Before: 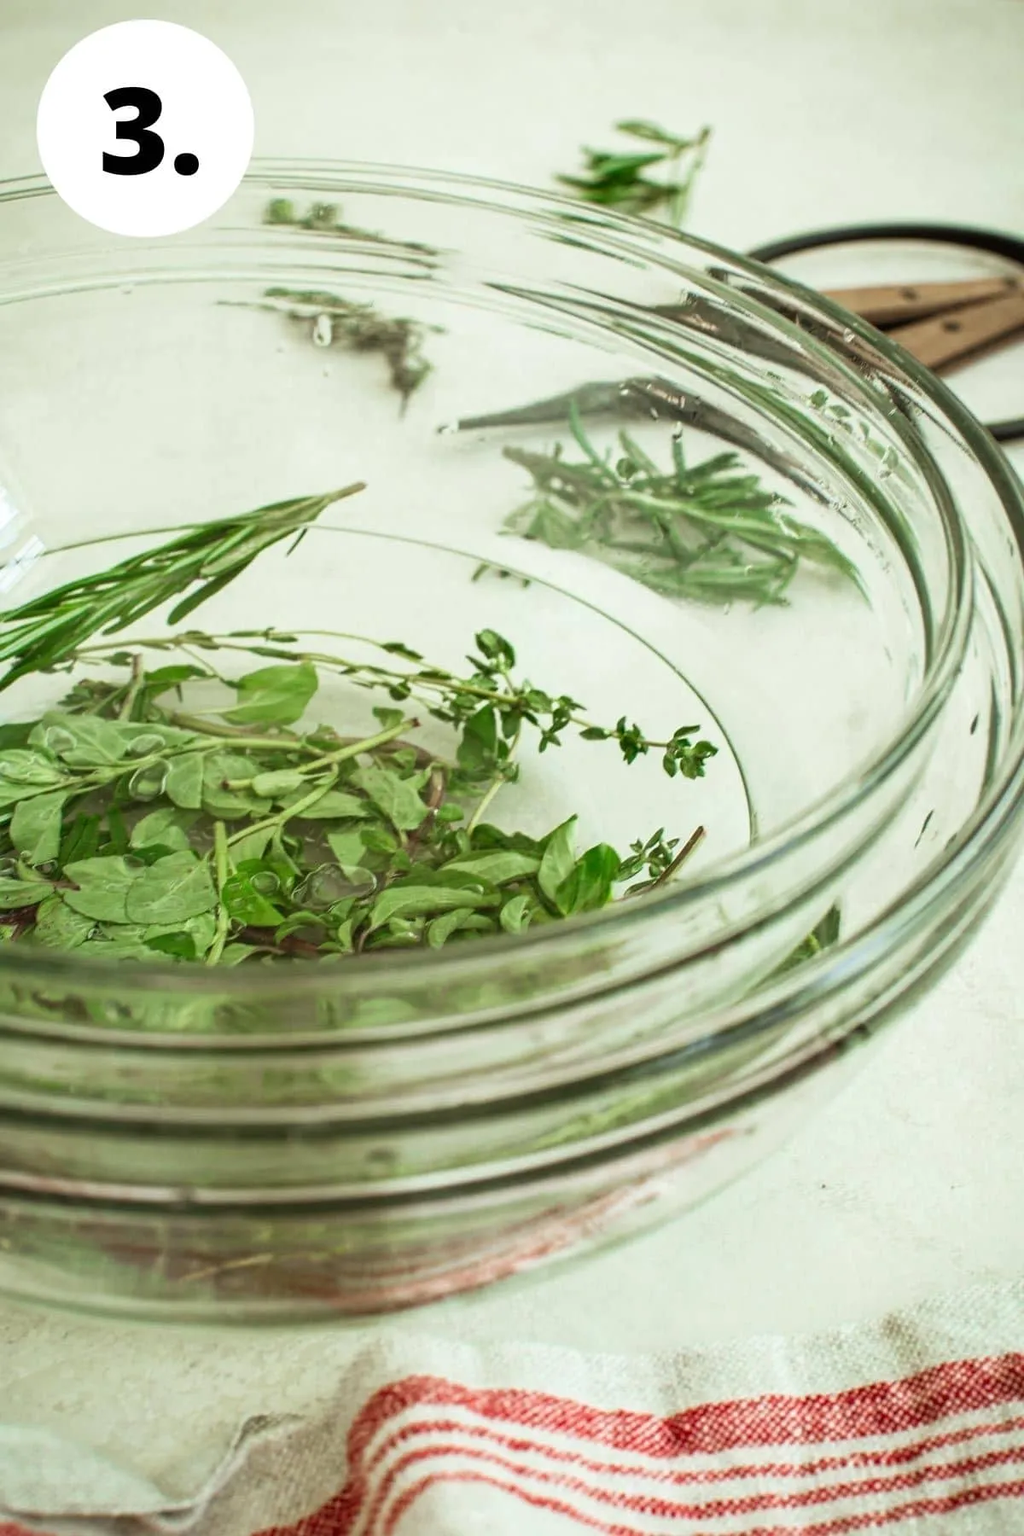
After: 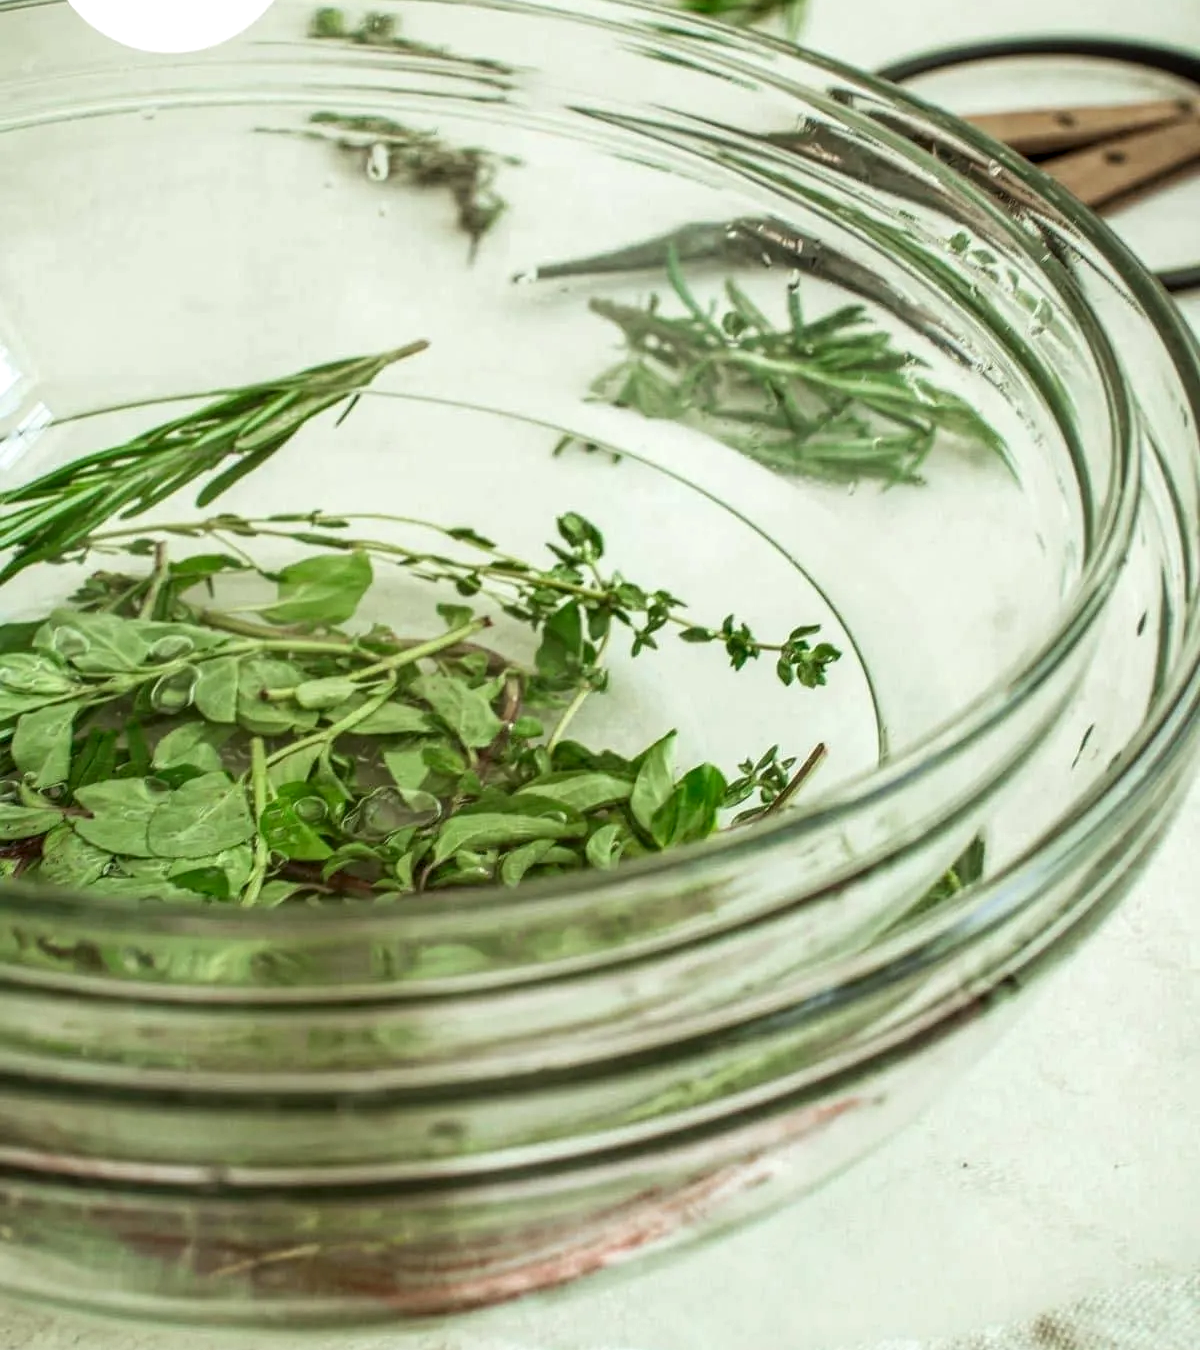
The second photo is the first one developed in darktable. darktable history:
crop and rotate: top 12.5%, bottom 12.5%
local contrast: detail 130%
exposure: compensate highlight preservation false
